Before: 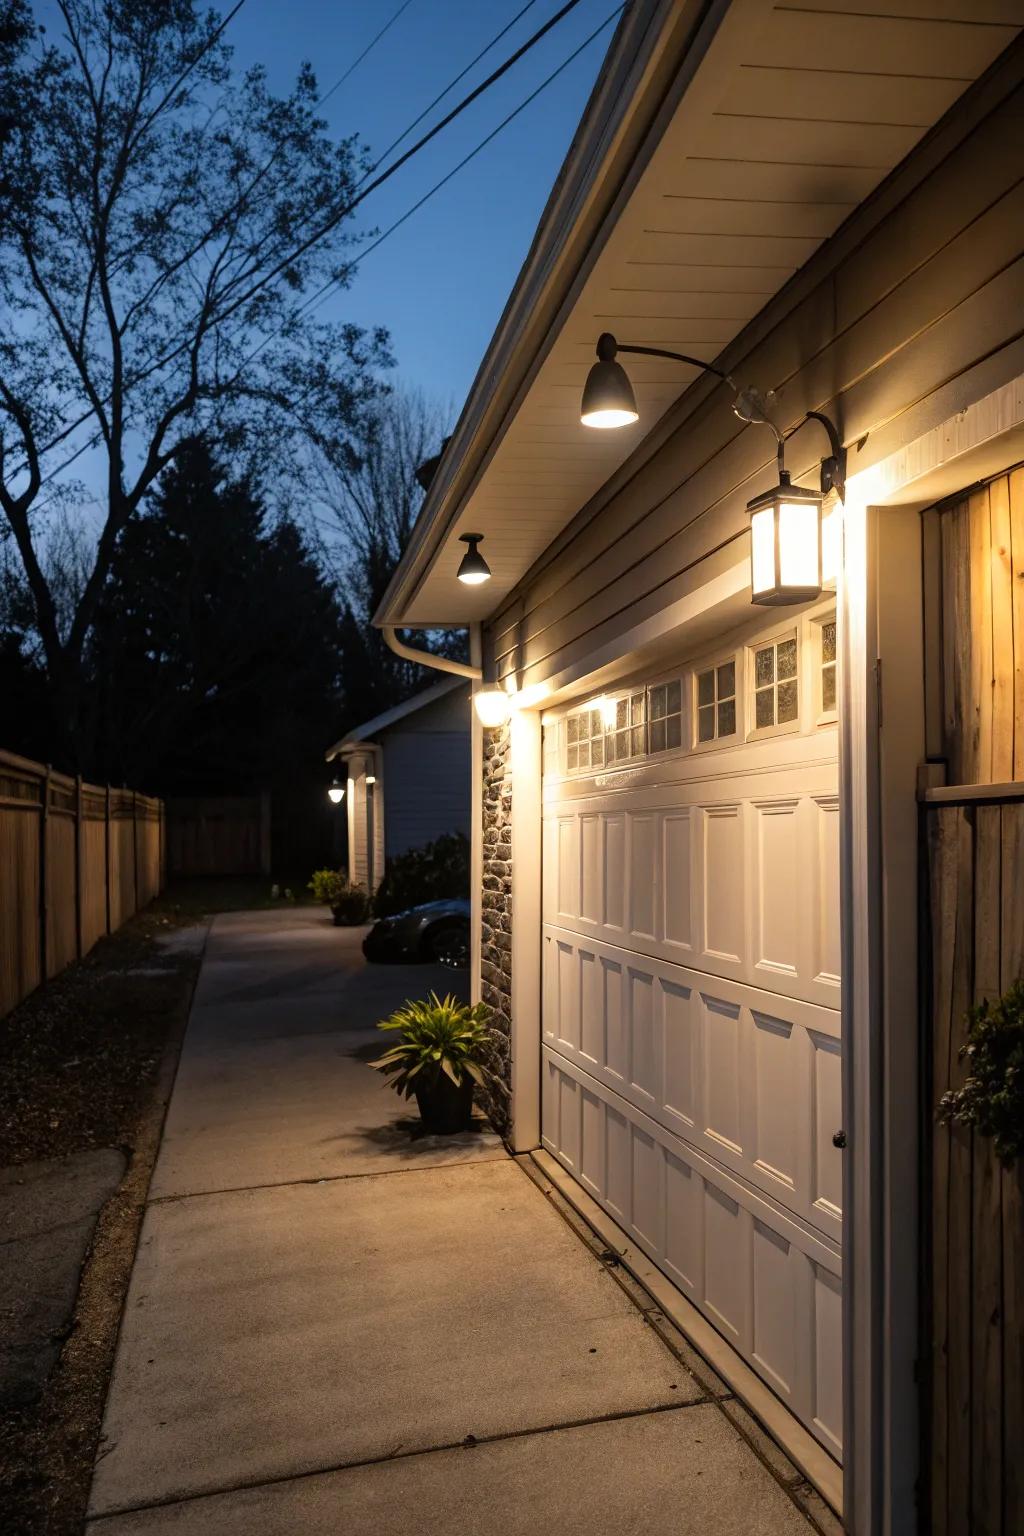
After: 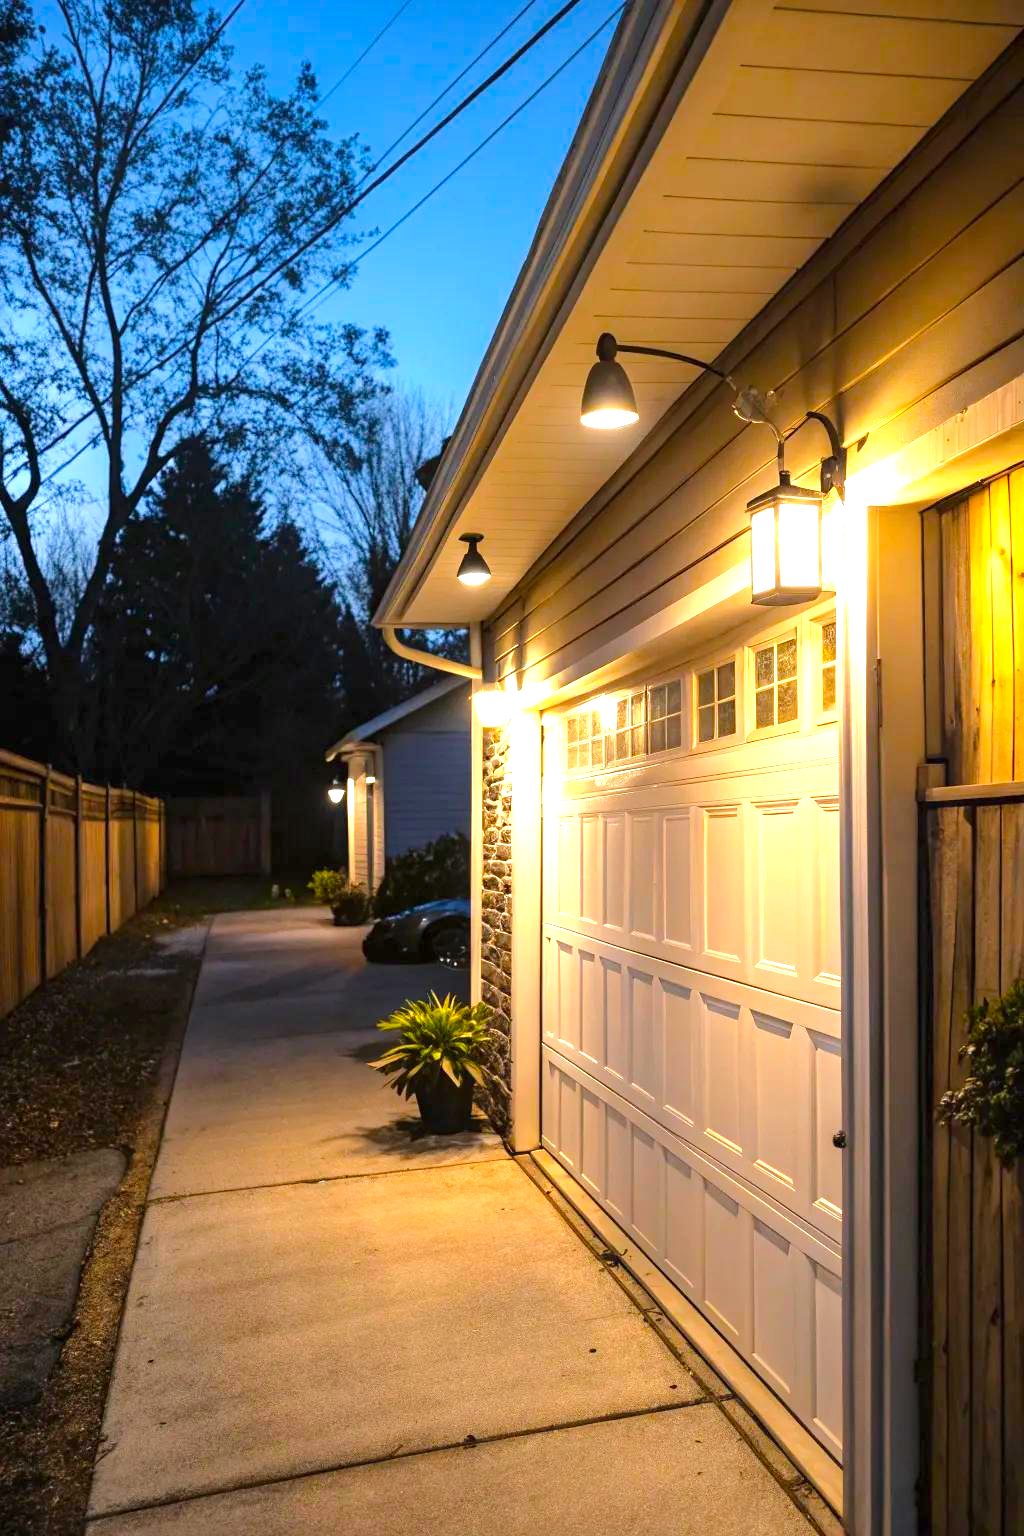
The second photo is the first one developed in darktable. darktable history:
color balance rgb: perceptual saturation grading › global saturation 25%, perceptual brilliance grading › mid-tones 10%, perceptual brilliance grading › shadows 15%, global vibrance 20%
exposure: black level correction 0, exposure 1.1 EV, compensate highlight preservation false
